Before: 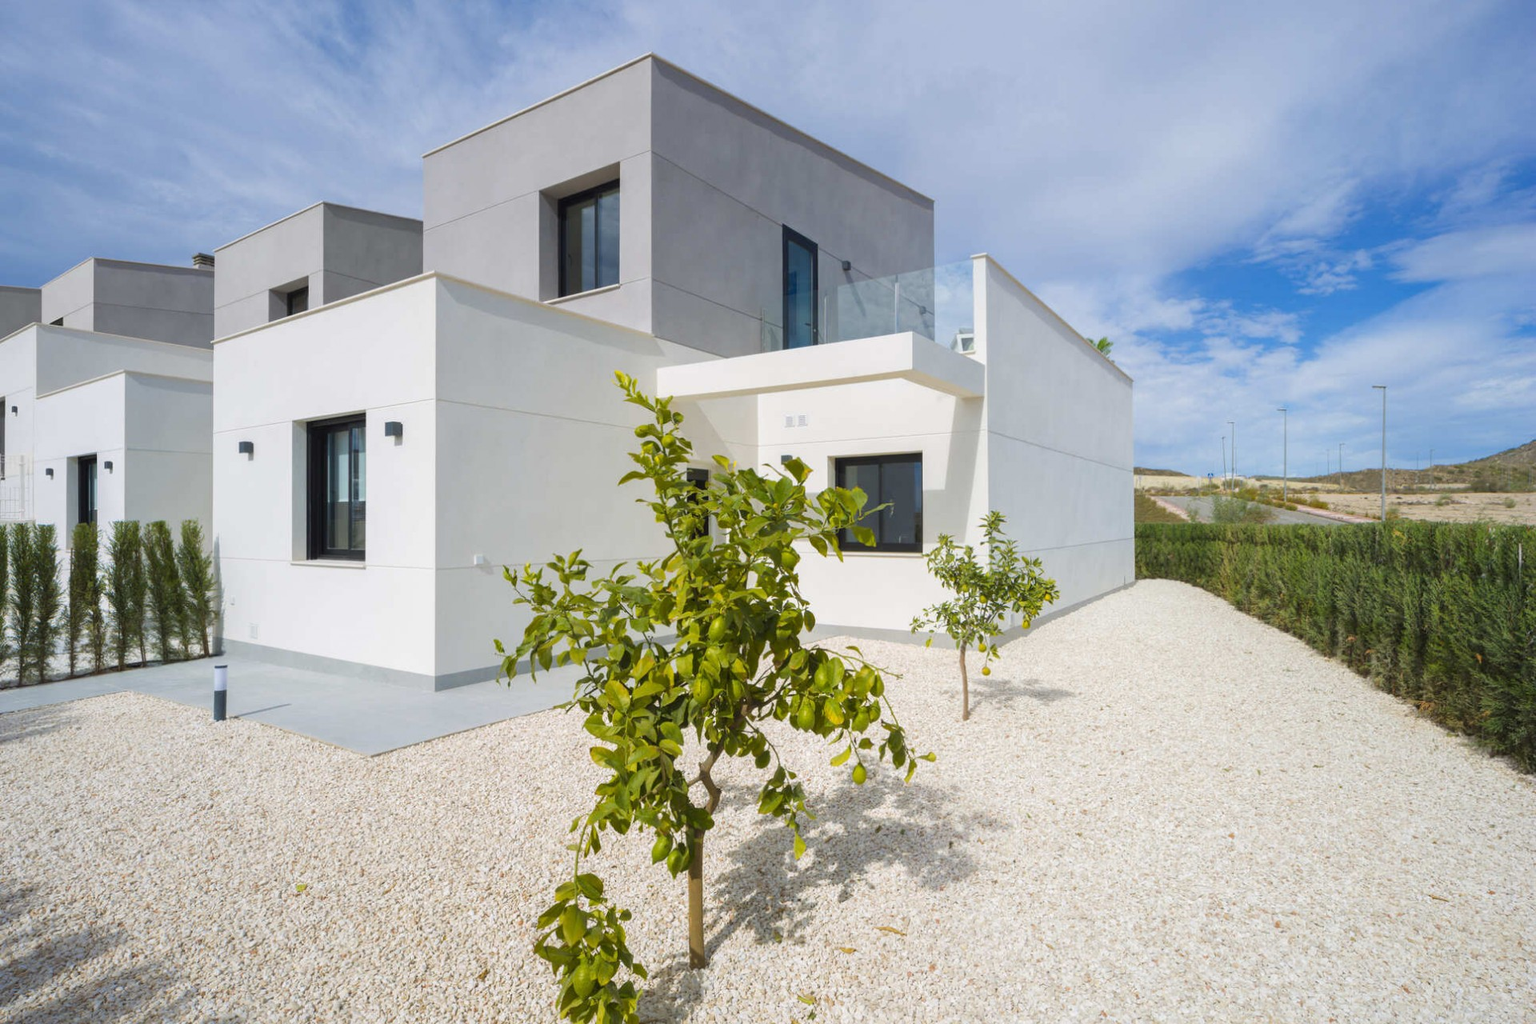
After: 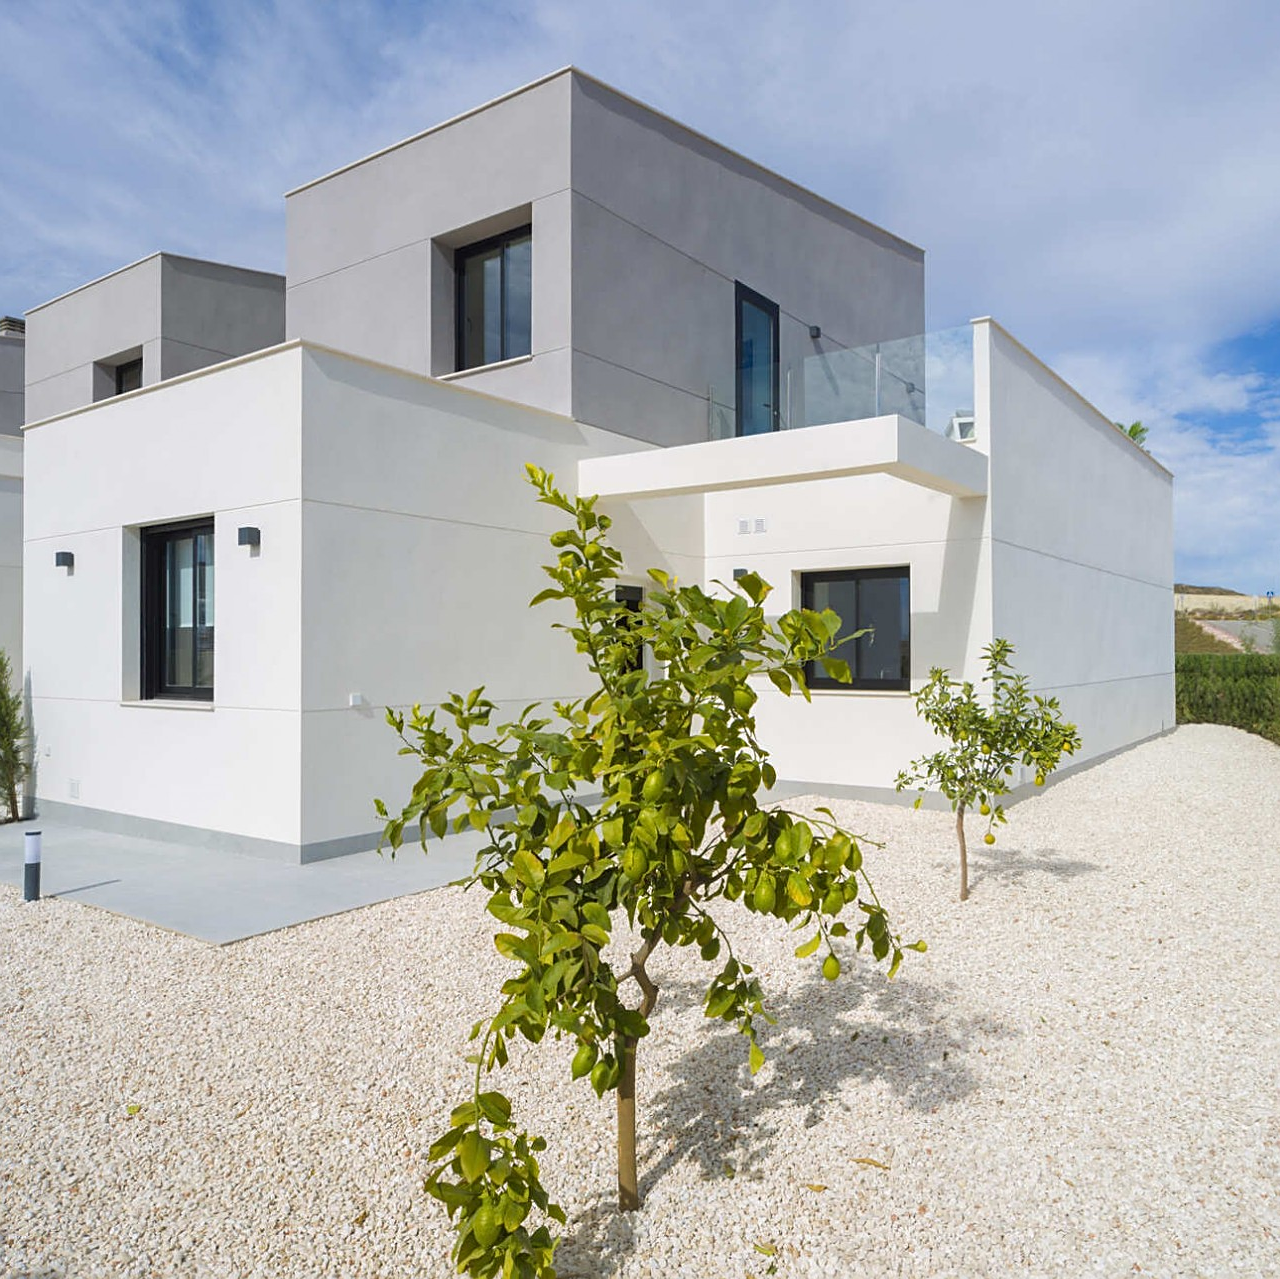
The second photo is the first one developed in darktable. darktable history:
crop and rotate: left 12.694%, right 20.6%
sharpen: amount 0.492
